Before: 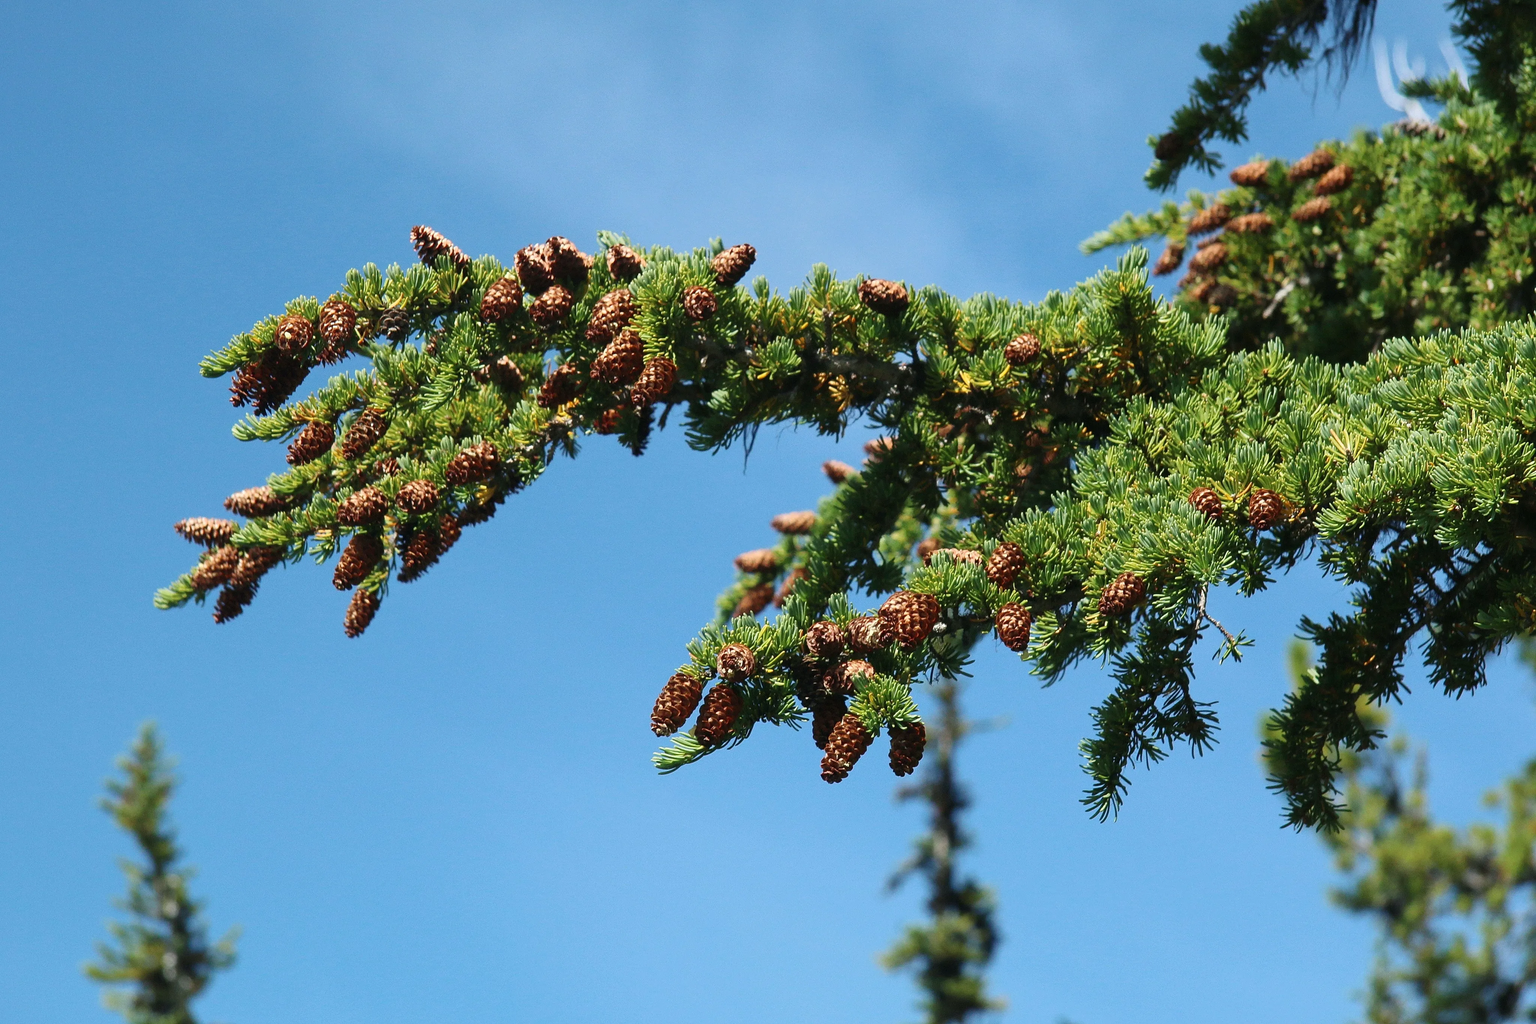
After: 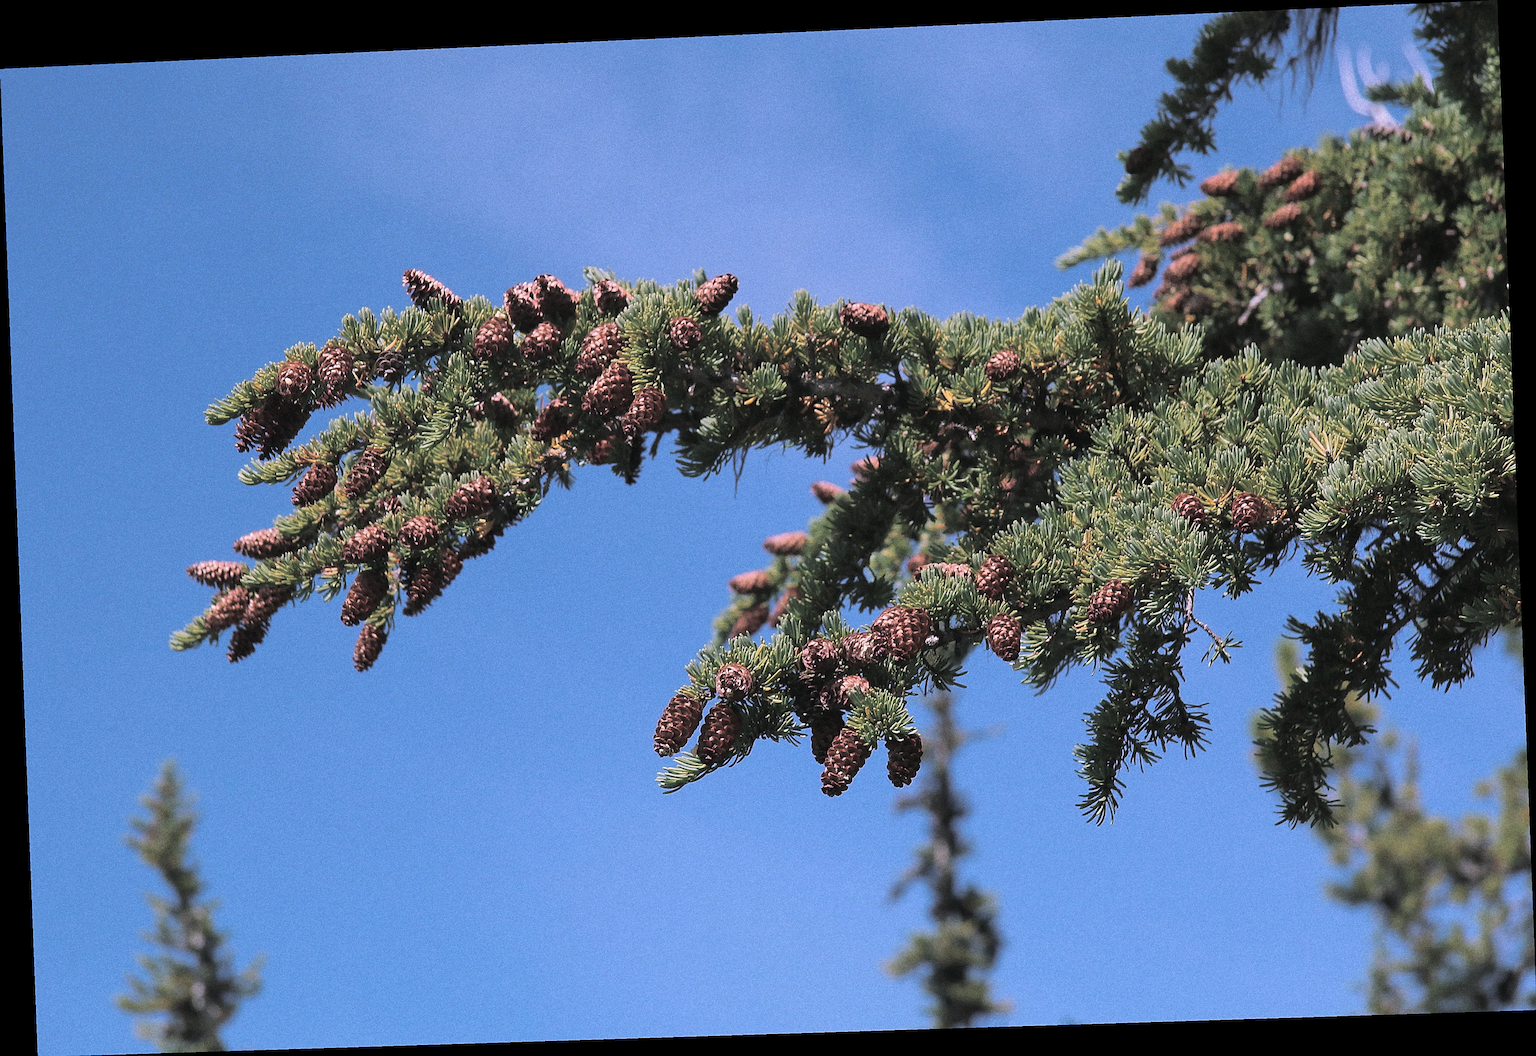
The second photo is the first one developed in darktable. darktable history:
grain: coarseness 0.09 ISO, strength 40%
exposure: exposure 0.127 EV, compensate highlight preservation false
rotate and perspective: rotation -2.22°, lens shift (horizontal) -0.022, automatic cropping off
sharpen: on, module defaults
tone equalizer: -8 EV 0.25 EV, -7 EV 0.417 EV, -6 EV 0.417 EV, -5 EV 0.25 EV, -3 EV -0.25 EV, -2 EV -0.417 EV, -1 EV -0.417 EV, +0 EV -0.25 EV, edges refinement/feathering 500, mask exposure compensation -1.57 EV, preserve details guided filter
split-toning: shadows › hue 43.2°, shadows › saturation 0, highlights › hue 50.4°, highlights › saturation 1
color correction: highlights a* 15.46, highlights b* -20.56
